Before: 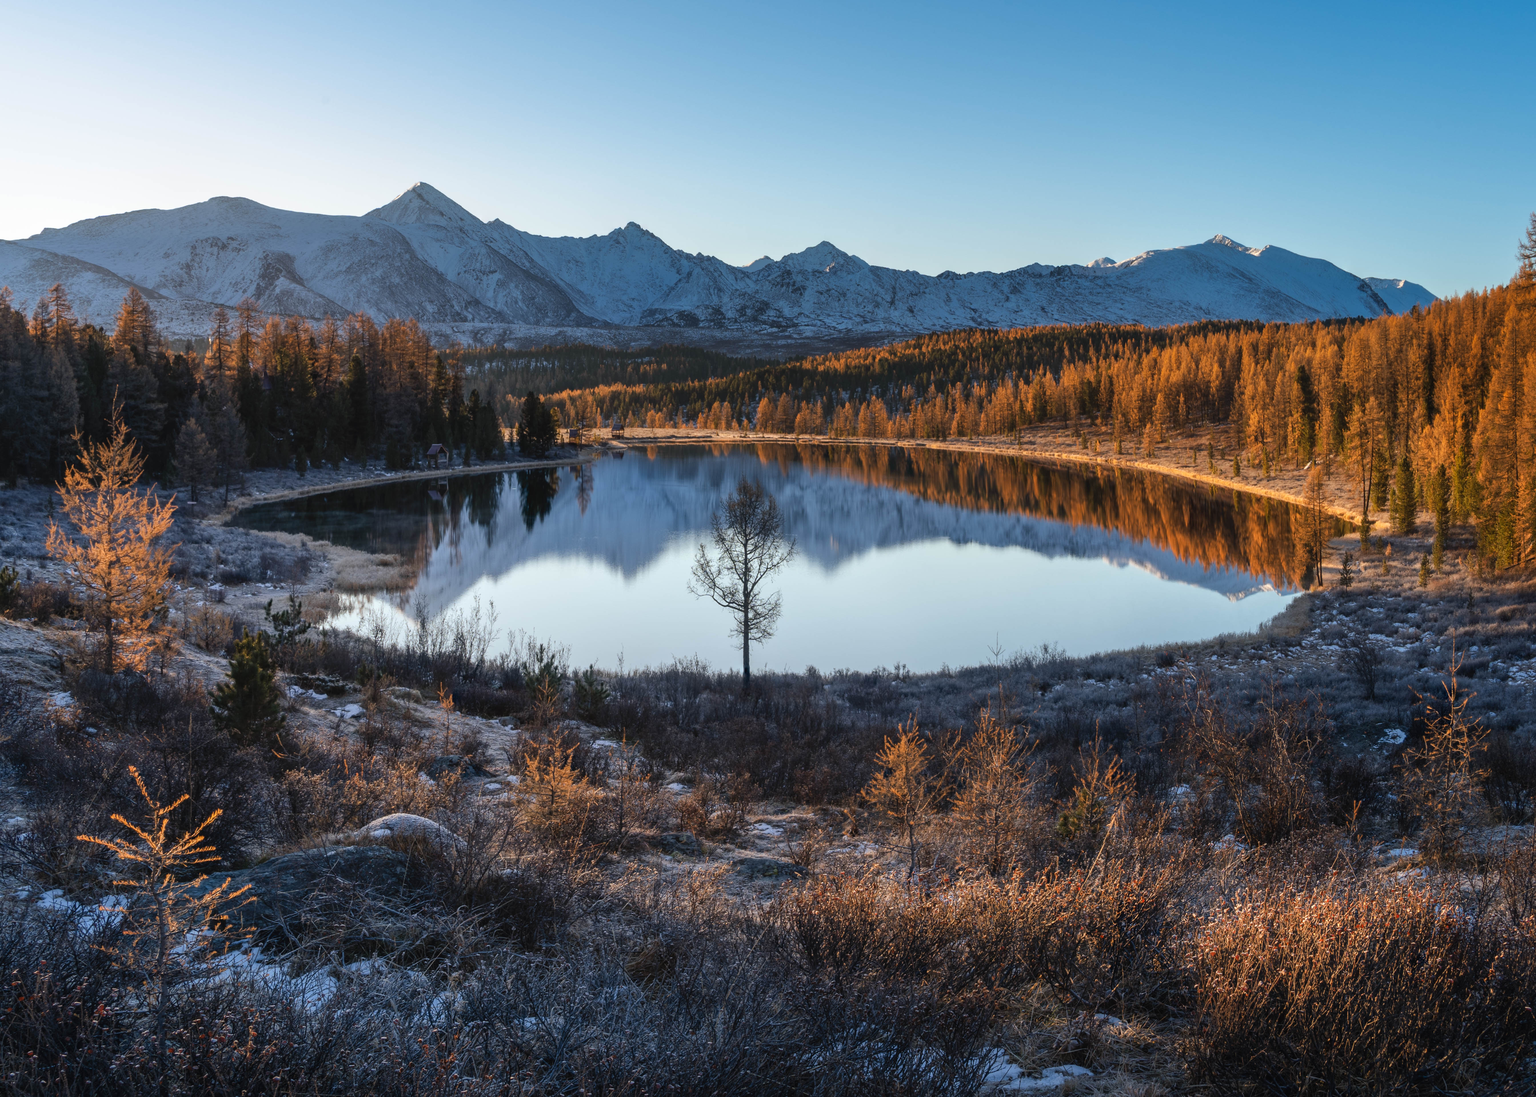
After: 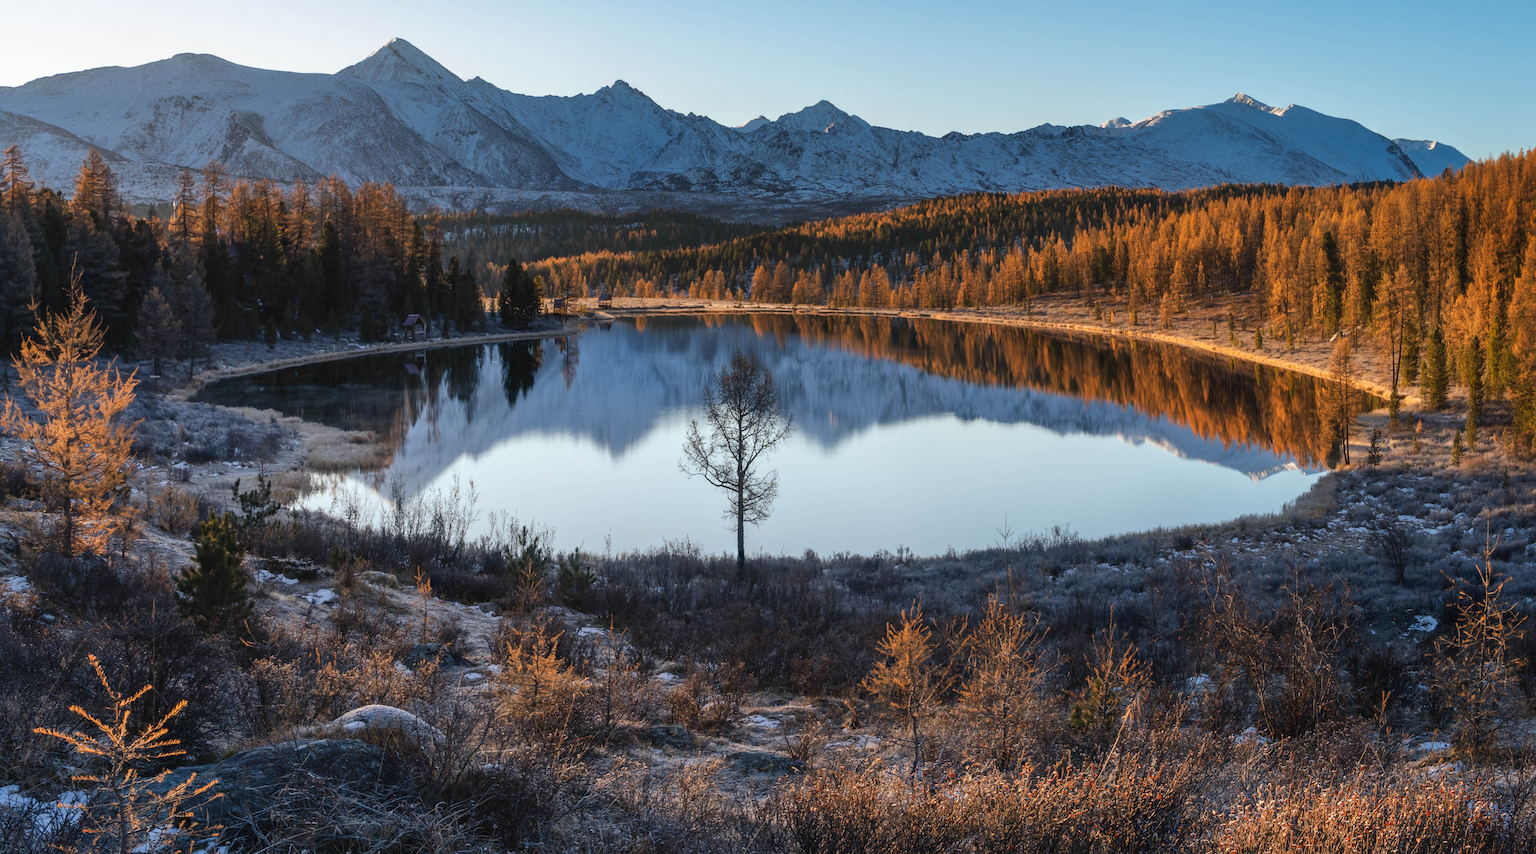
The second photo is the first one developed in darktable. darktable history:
crop and rotate: left 2.969%, top 13.387%, right 2.36%, bottom 12.878%
